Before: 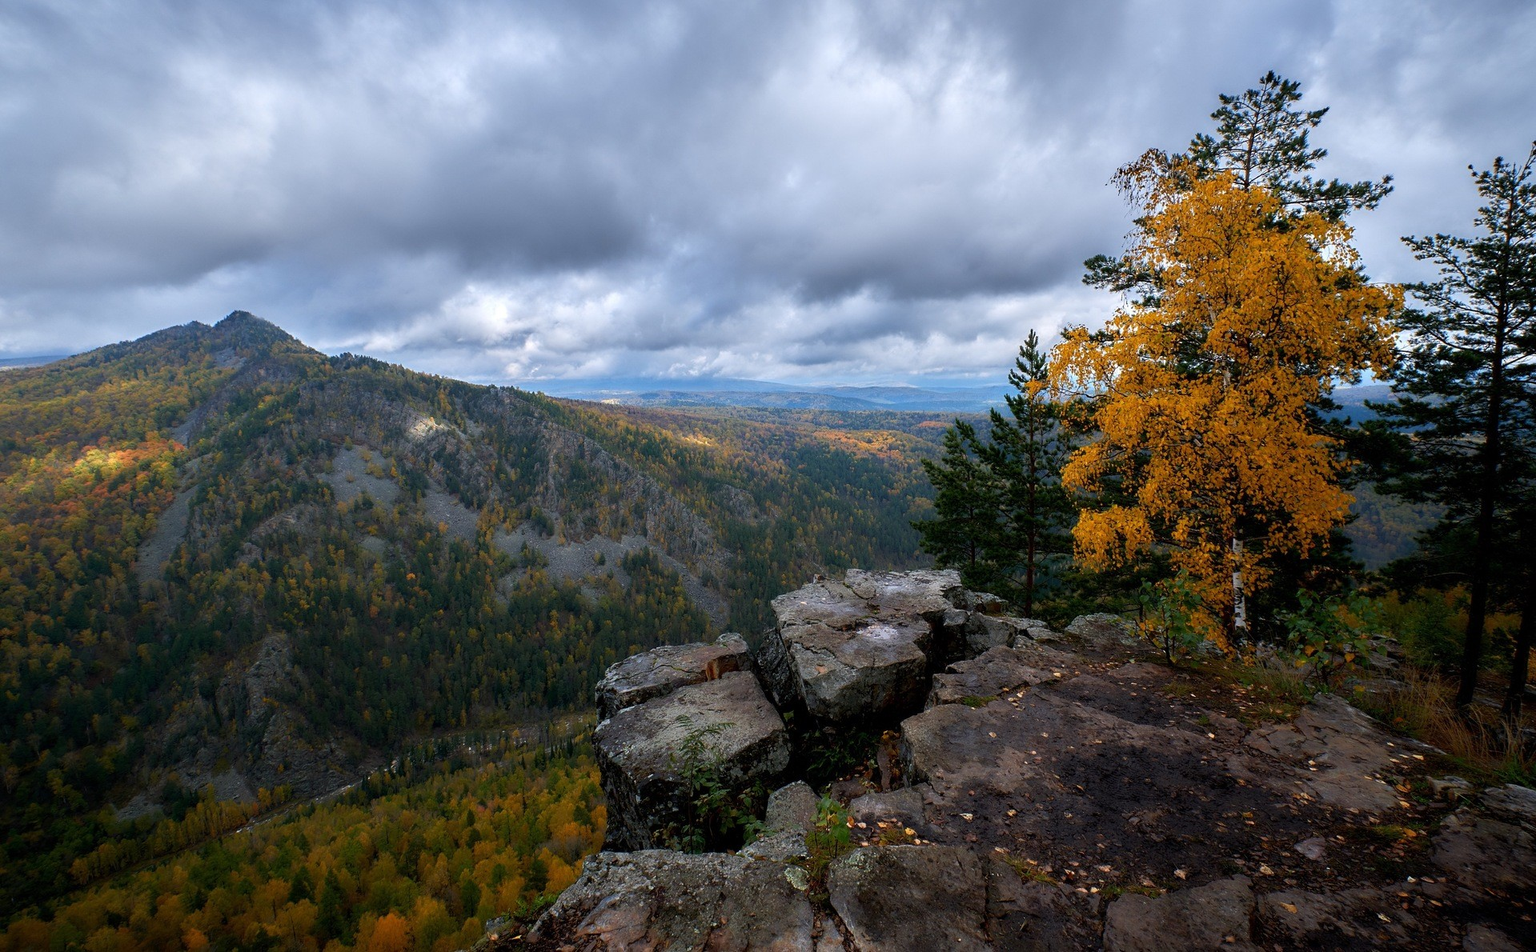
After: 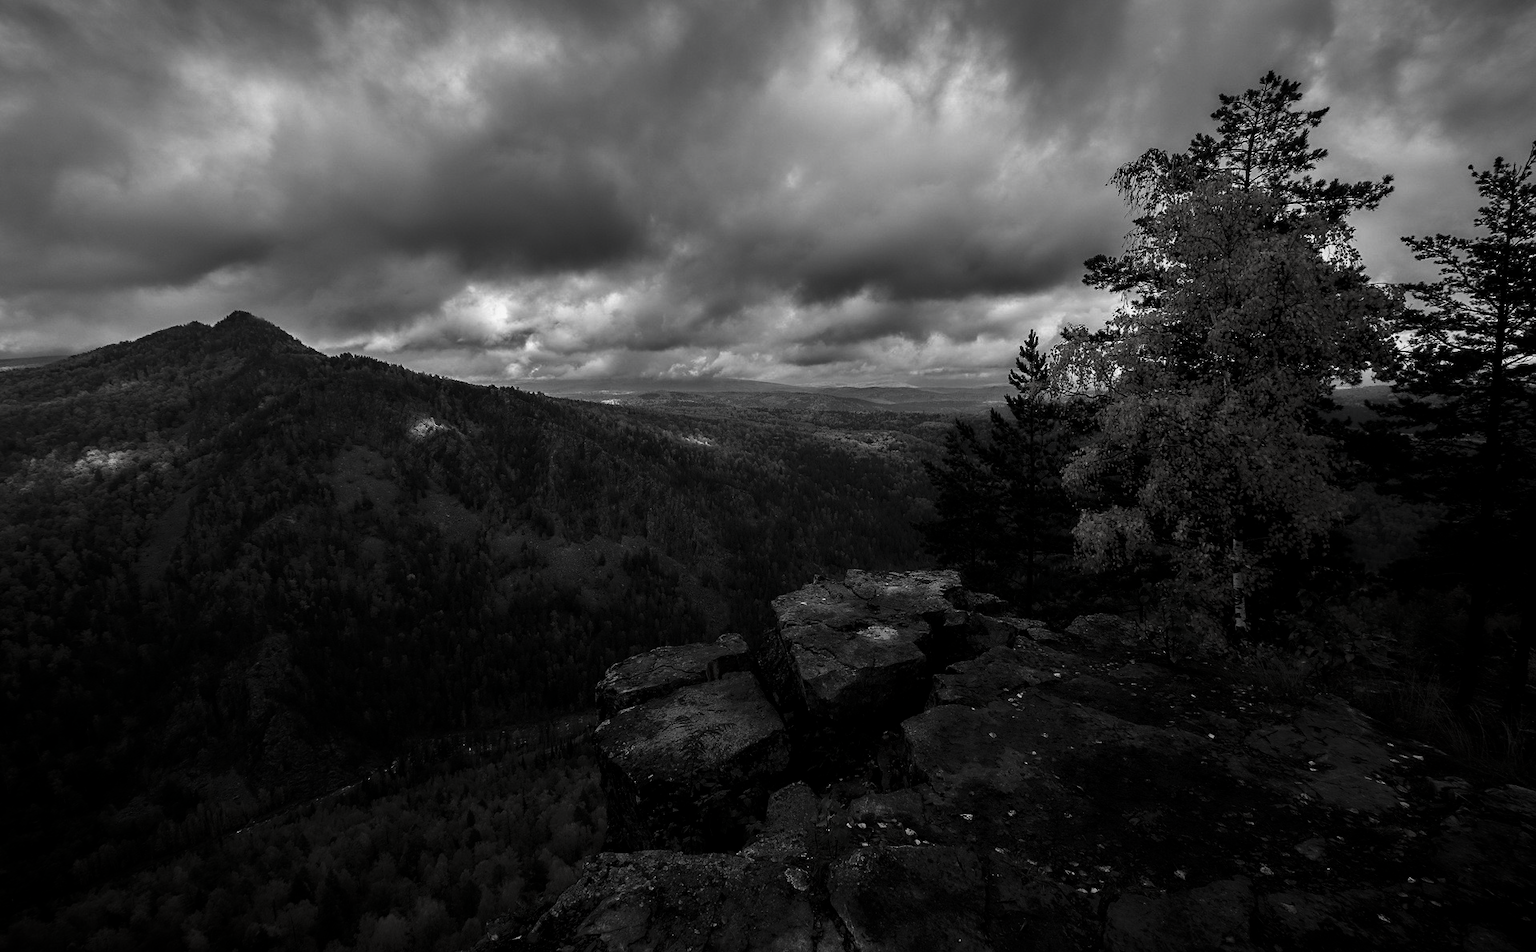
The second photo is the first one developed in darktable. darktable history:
contrast brightness saturation: contrast -0.029, brightness -0.601, saturation -0.984
